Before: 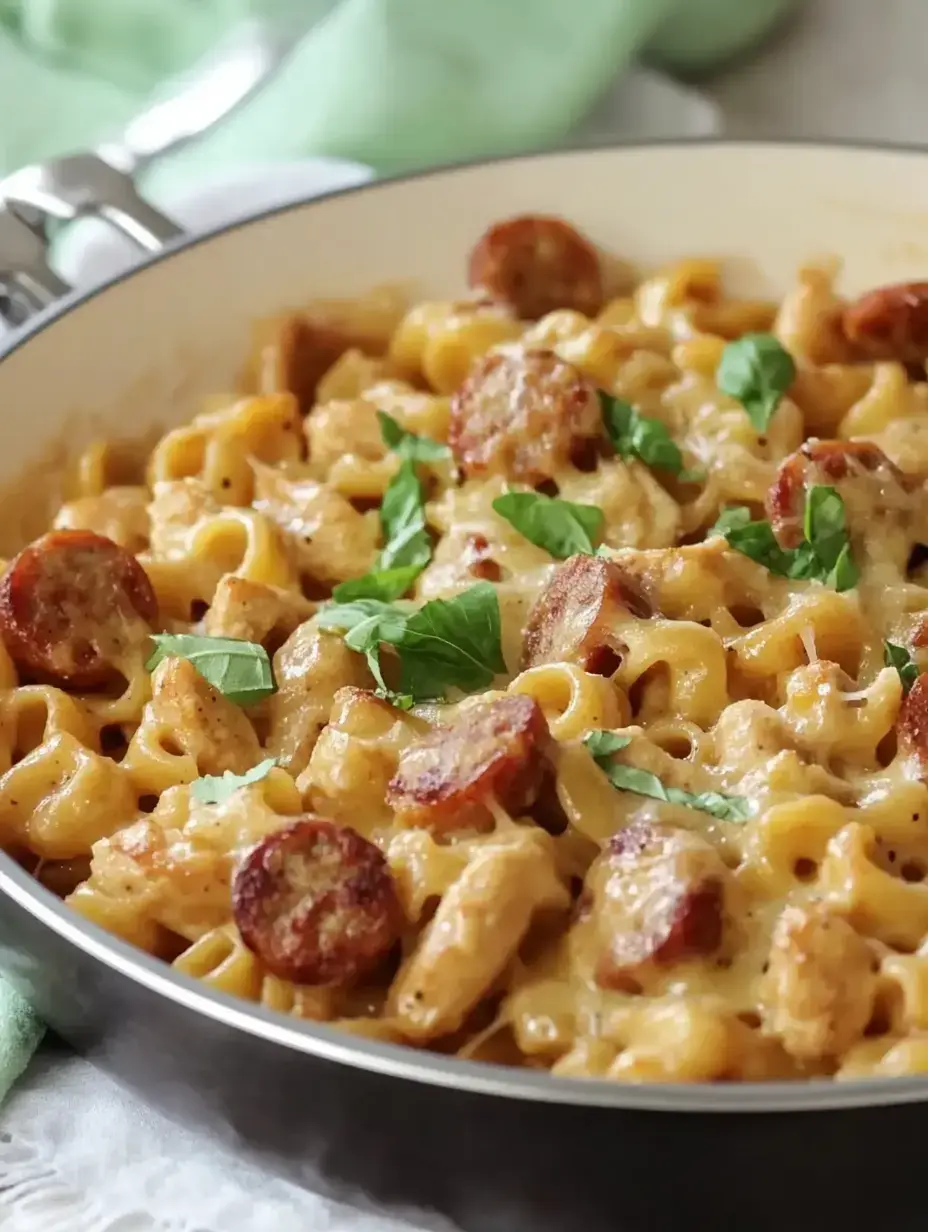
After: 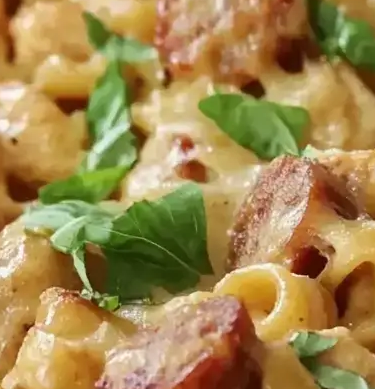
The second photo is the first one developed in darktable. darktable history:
crop: left 31.779%, top 32.412%, right 27.738%, bottom 35.984%
exposure: compensate highlight preservation false
